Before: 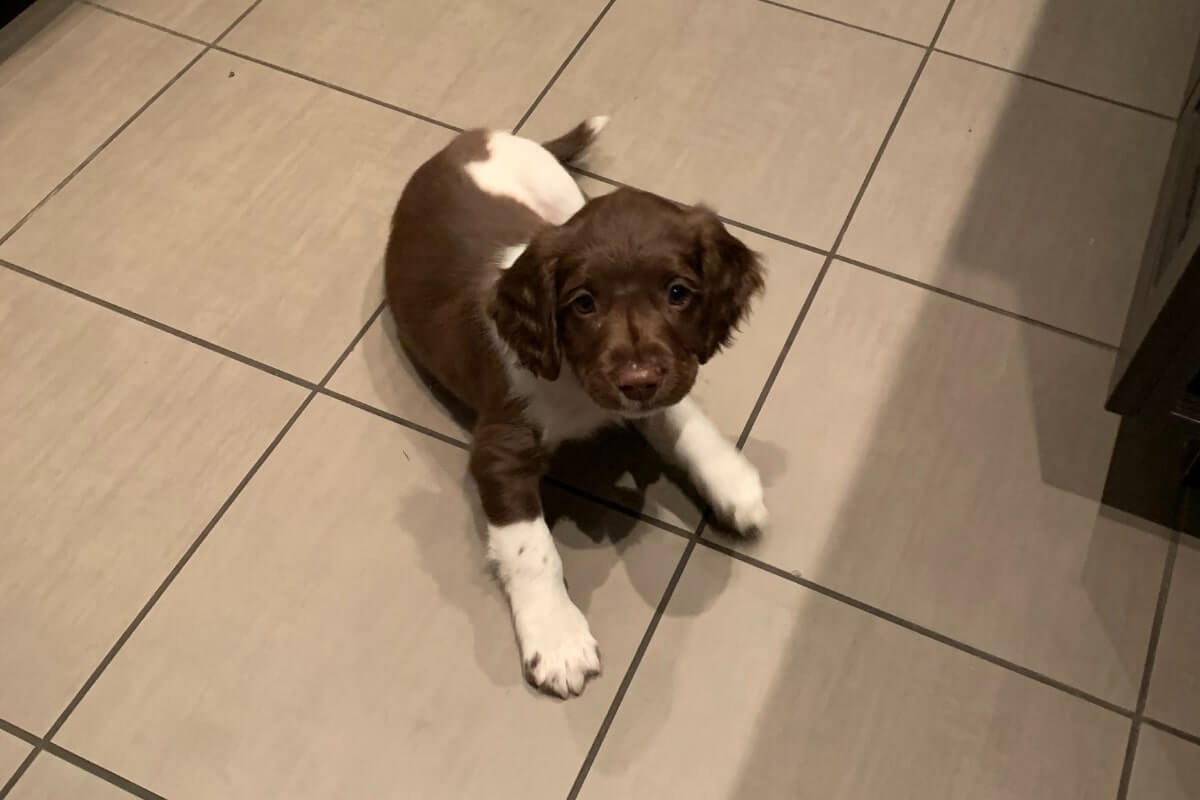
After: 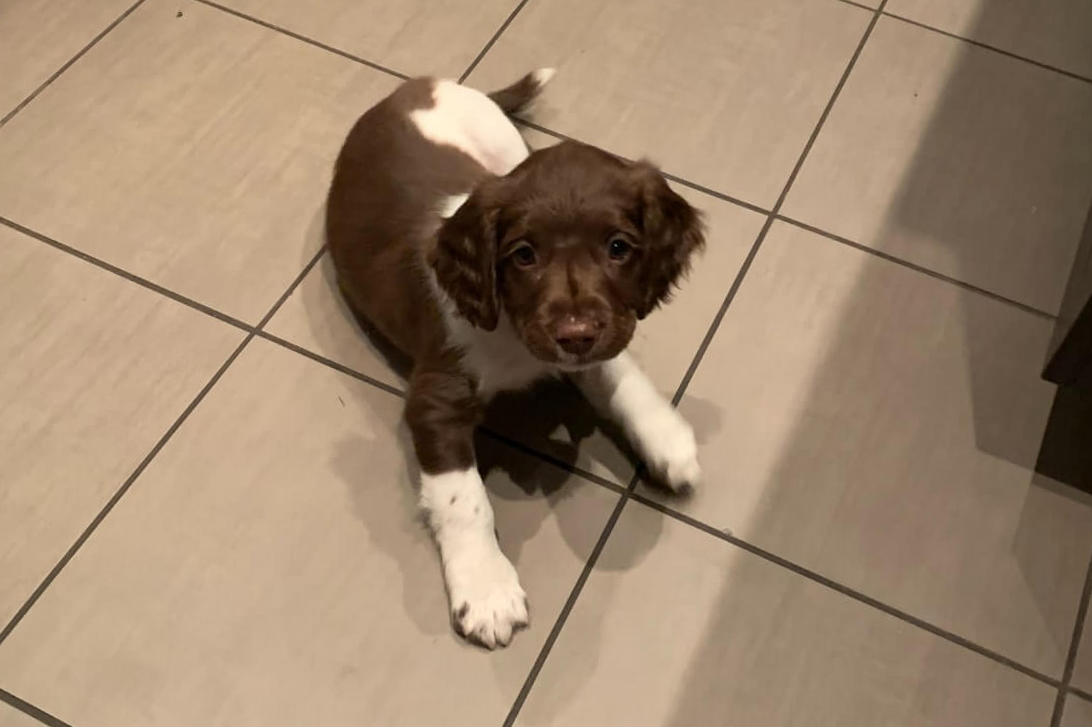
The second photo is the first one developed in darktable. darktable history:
crop and rotate: angle -1.91°, left 3.093%, top 3.892%, right 1.405%, bottom 0.725%
